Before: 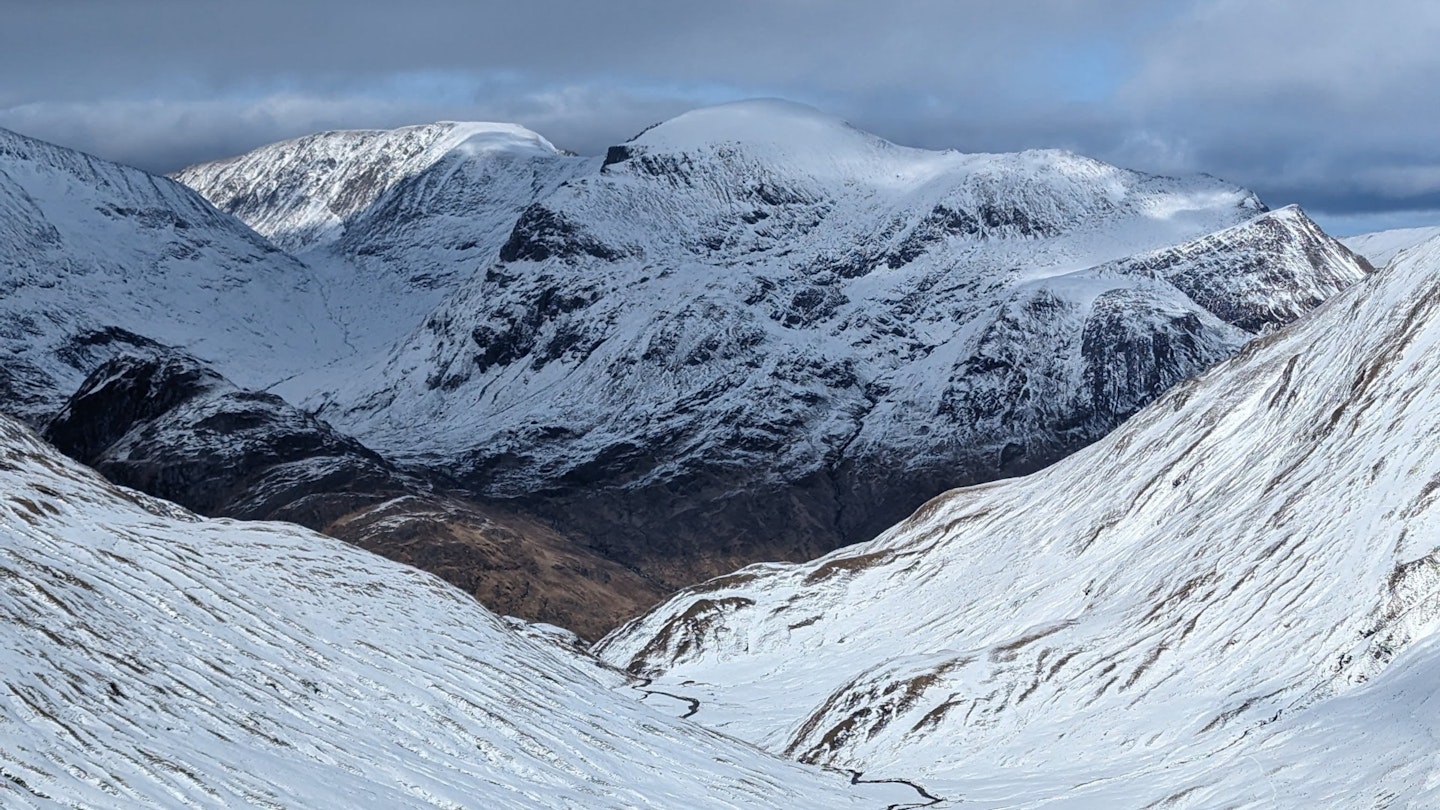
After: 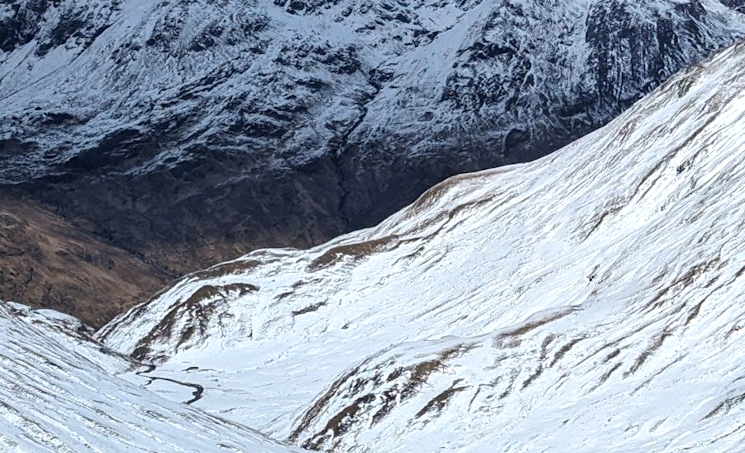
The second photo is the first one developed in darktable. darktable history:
exposure: exposure 0.2 EV, compensate highlight preservation false
crop: left 34.479%, top 38.822%, right 13.718%, bottom 5.172%
